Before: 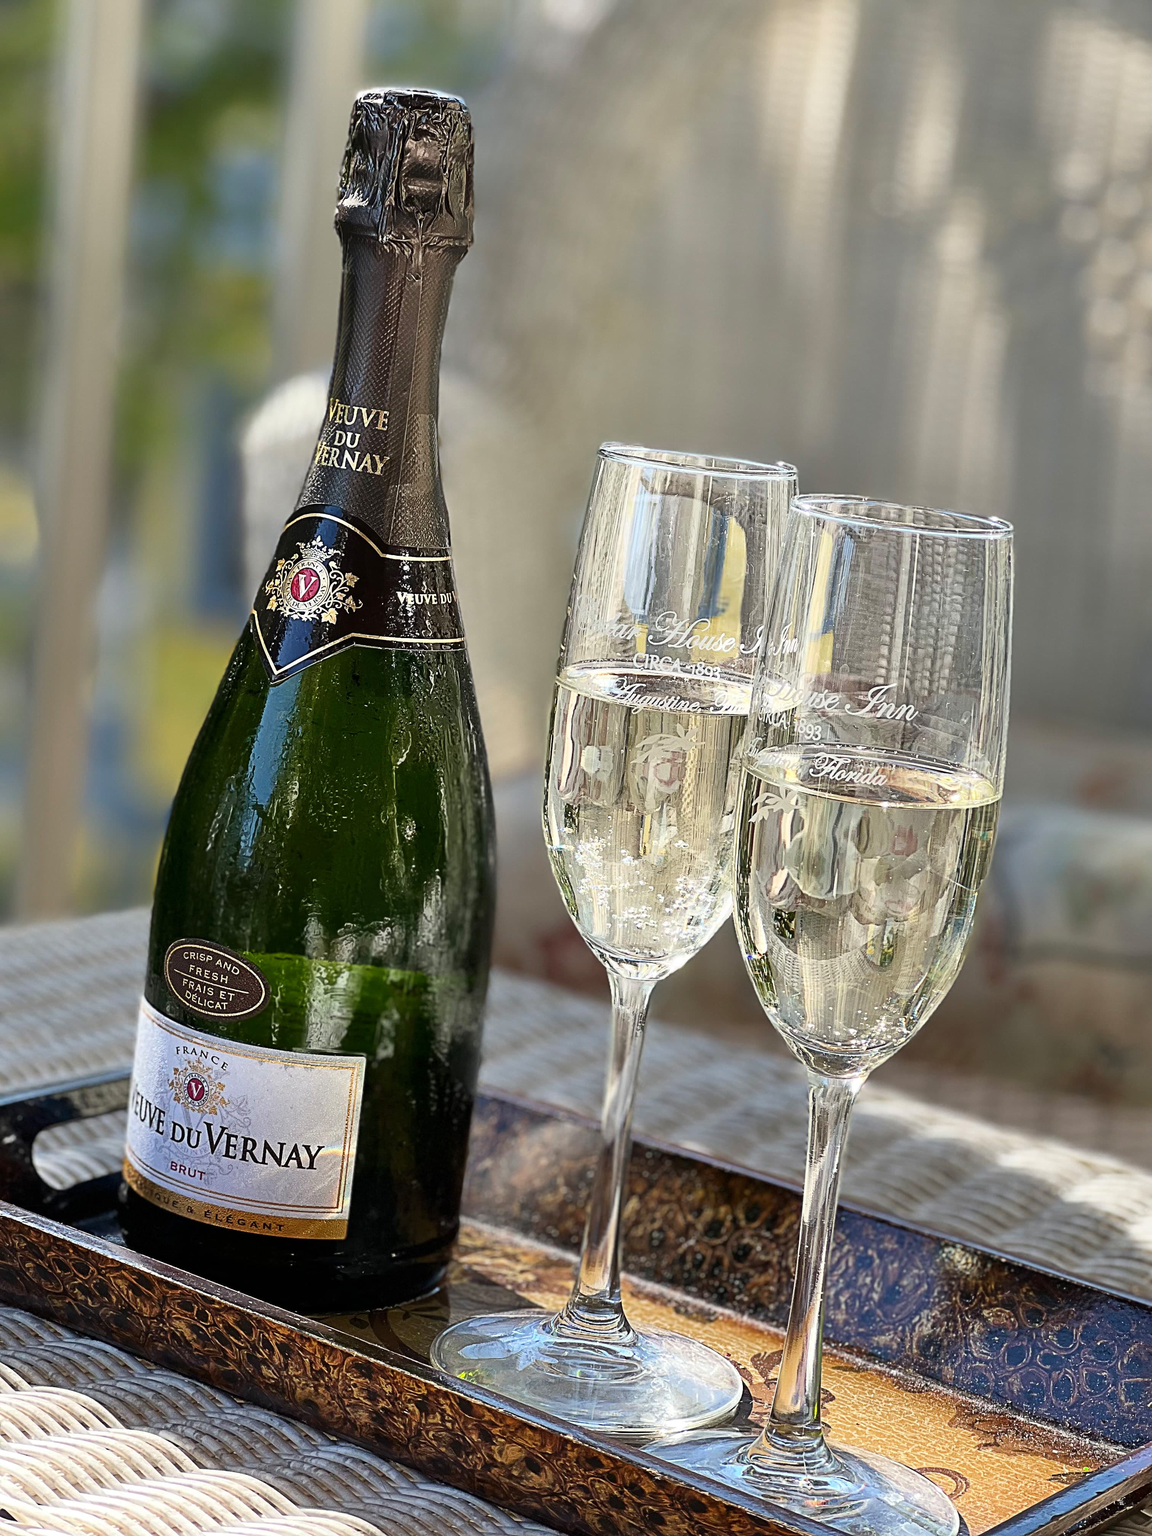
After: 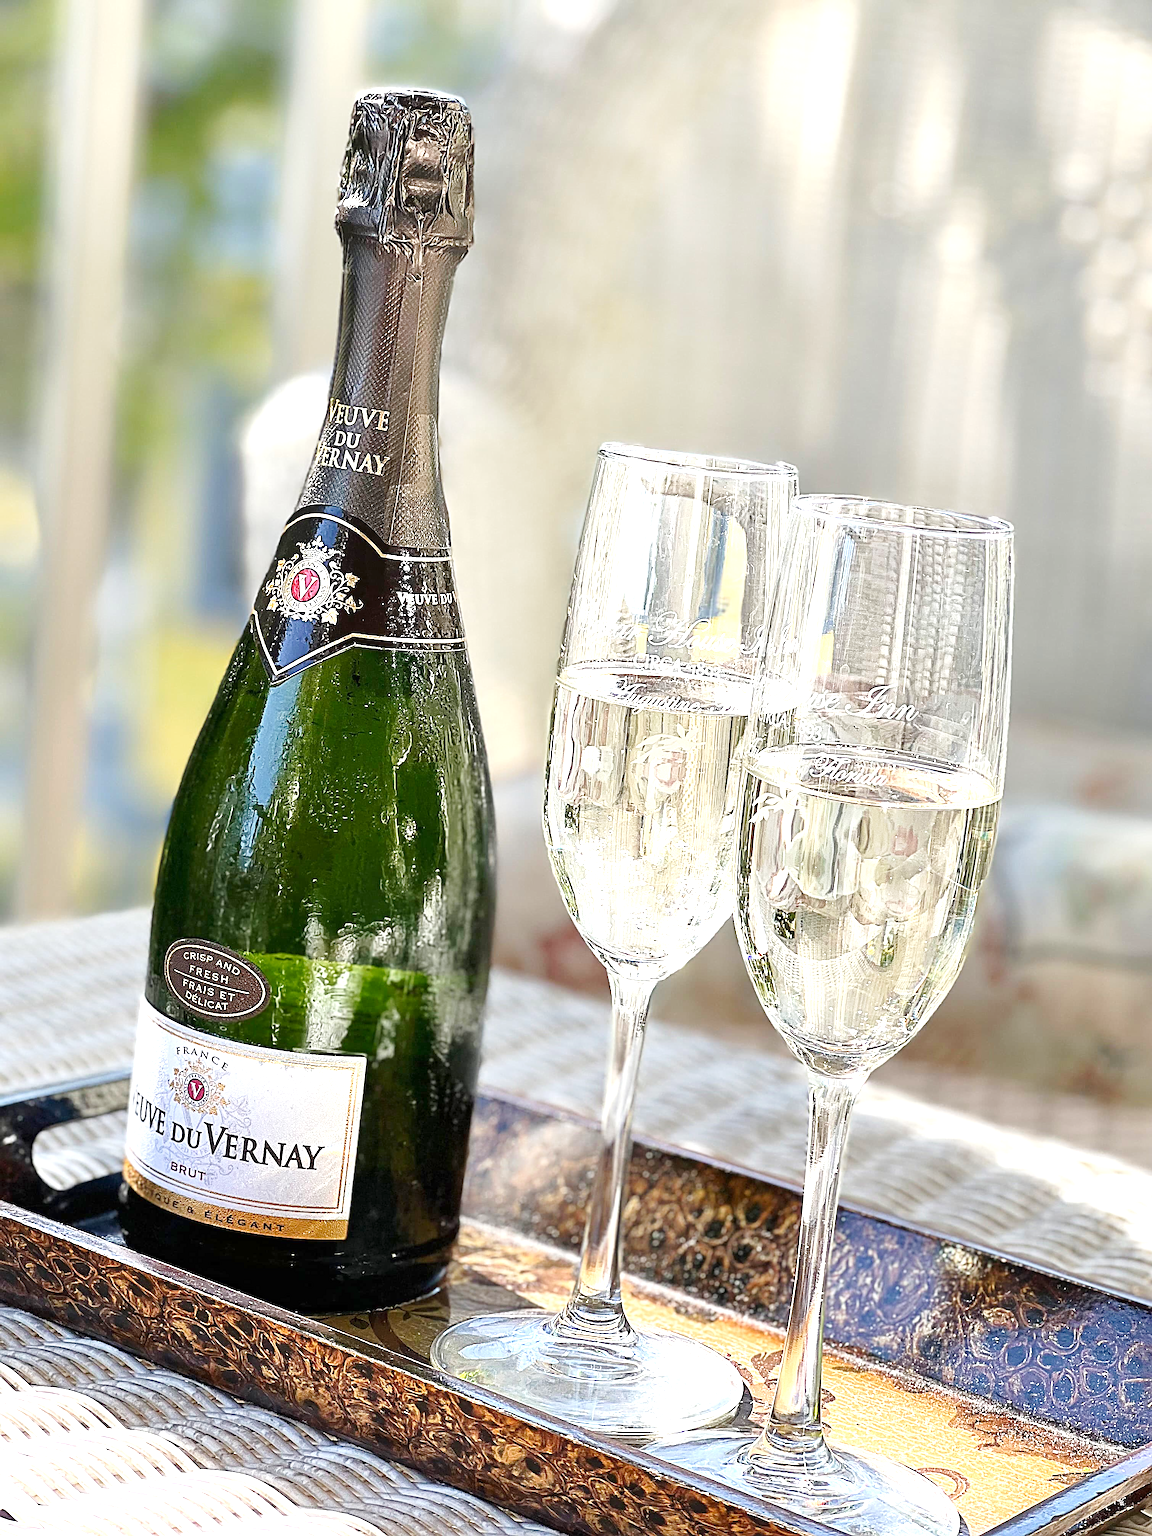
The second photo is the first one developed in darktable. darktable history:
tone curve: curves: ch0 [(0, 0) (0.003, 0.004) (0.011, 0.014) (0.025, 0.032) (0.044, 0.057) (0.069, 0.089) (0.1, 0.128) (0.136, 0.174) (0.177, 0.227) (0.224, 0.287) (0.277, 0.354) (0.335, 0.427) (0.399, 0.507) (0.468, 0.582) (0.543, 0.653) (0.623, 0.726) (0.709, 0.799) (0.801, 0.876) (0.898, 0.937) (1, 1)], preserve colors none
sharpen: on, module defaults
exposure: exposure 1 EV, compensate highlight preservation false
